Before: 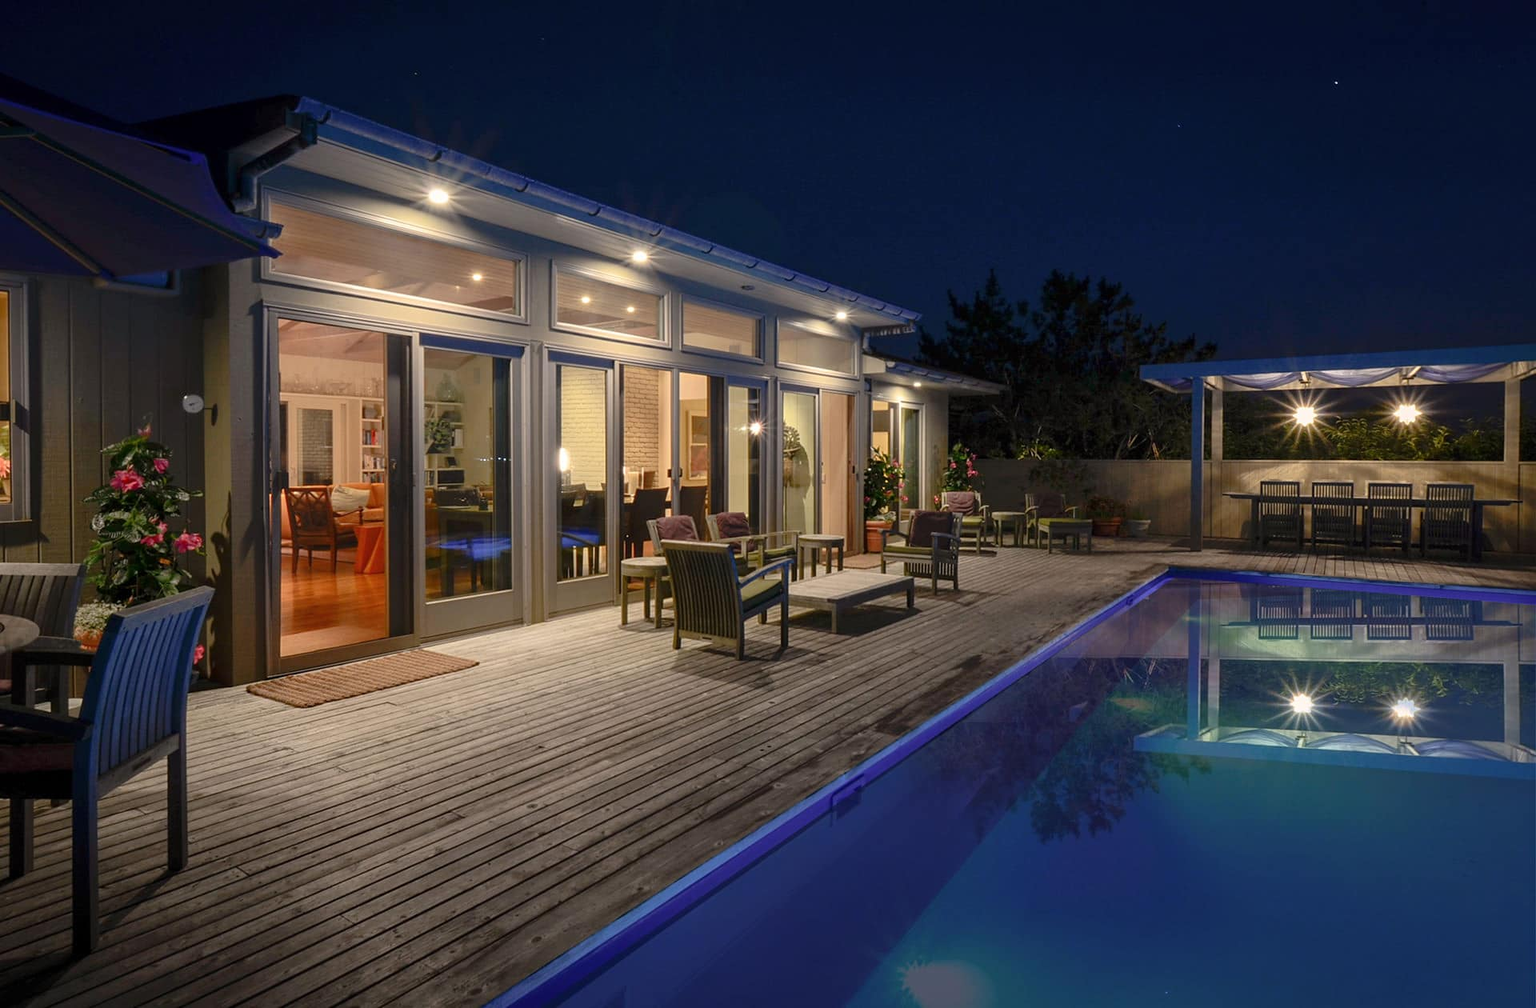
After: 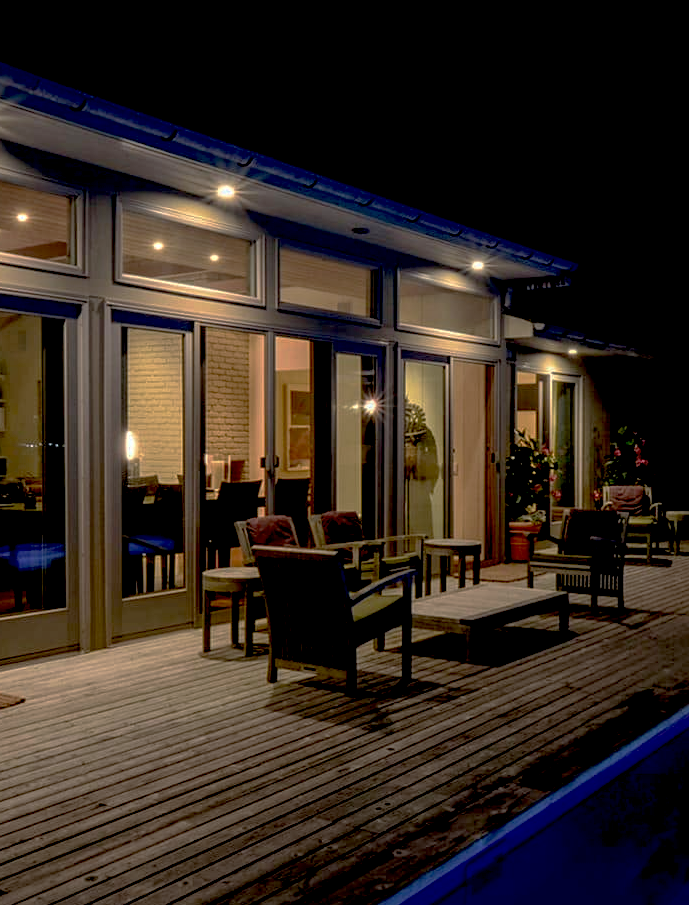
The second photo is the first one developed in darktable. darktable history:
velvia: strength 15.61%
exposure: black level correction 0.055, exposure -0.037 EV, compensate exposure bias true, compensate highlight preservation false
crop and rotate: left 29.941%, top 10.304%, right 34.147%, bottom 17.864%
local contrast: on, module defaults
base curve: curves: ch0 [(0, 0) (0.841, 0.609) (1, 1)], preserve colors none
